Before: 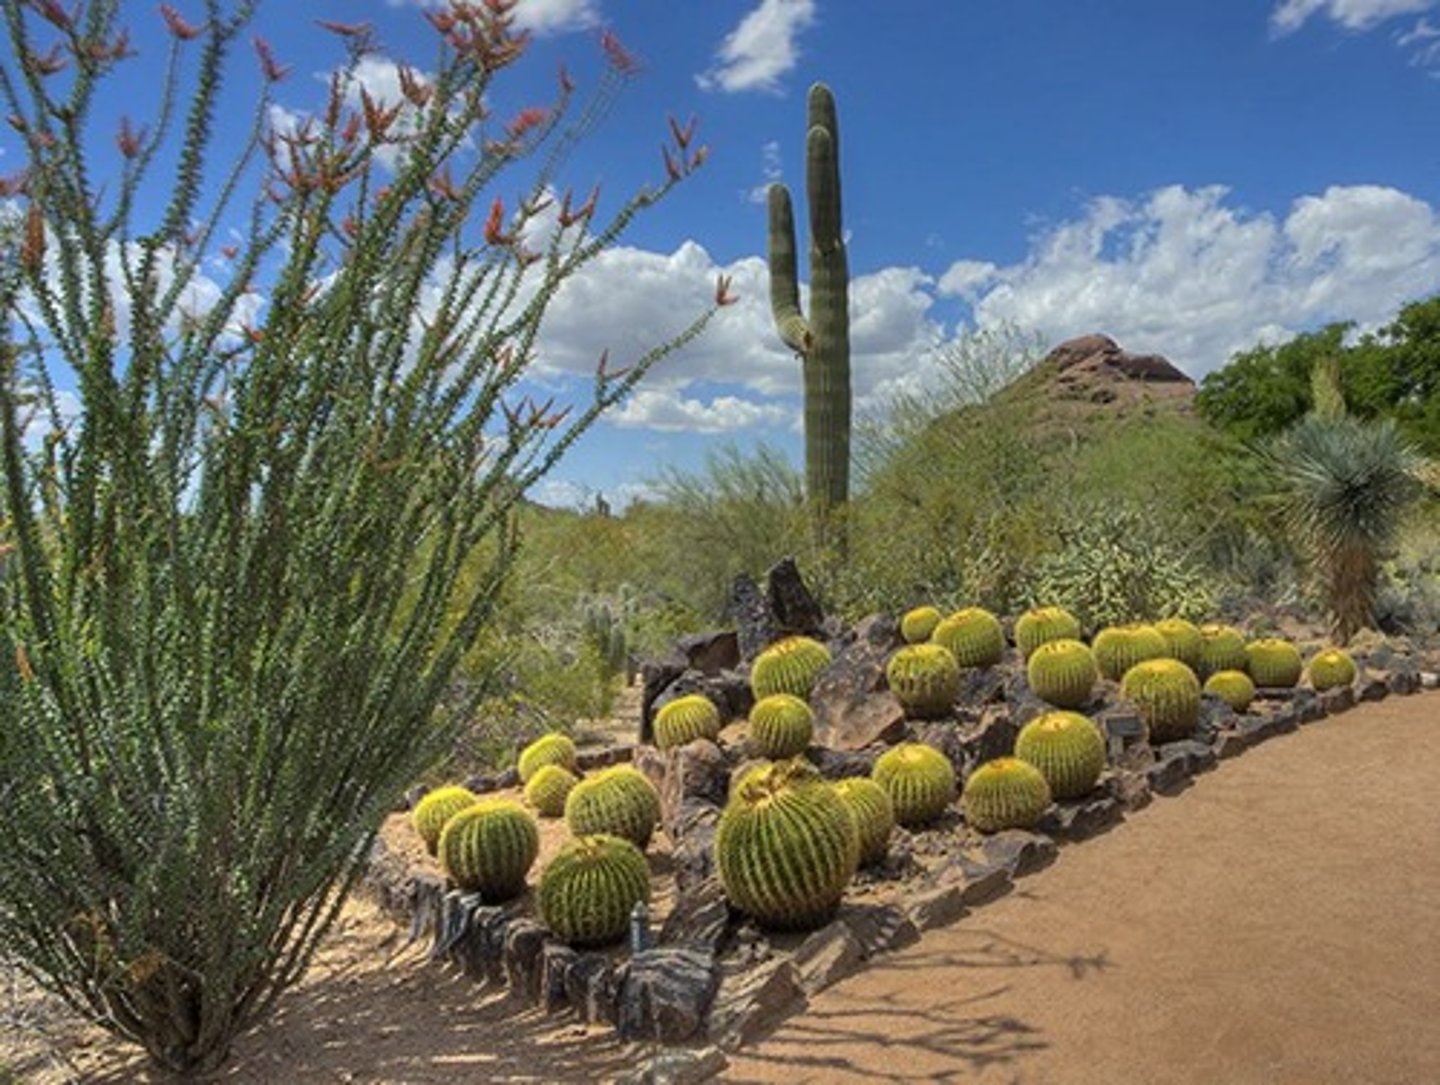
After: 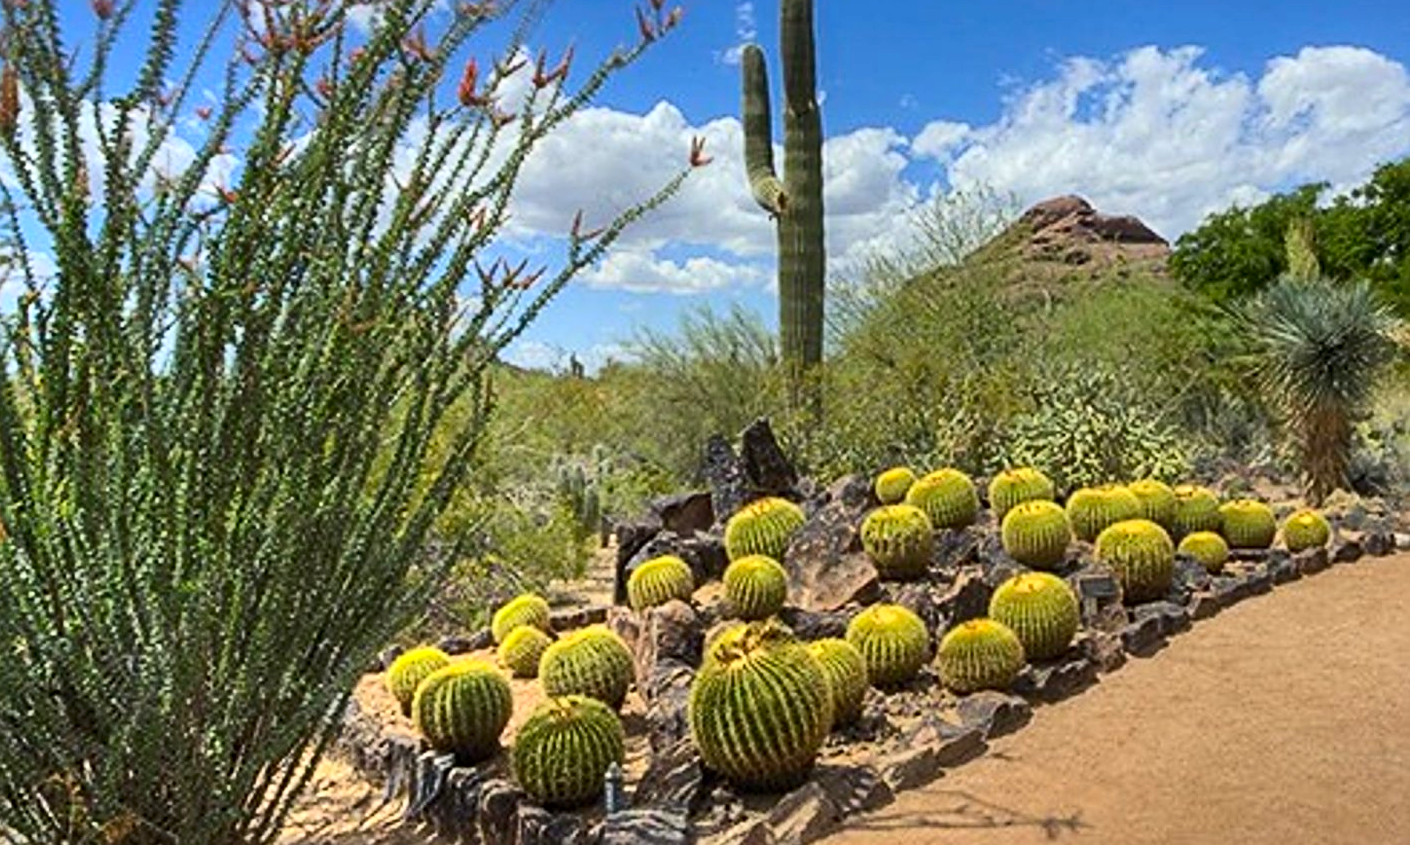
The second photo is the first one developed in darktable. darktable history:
crop and rotate: left 1.814%, top 12.818%, right 0.25%, bottom 9.225%
sharpen: radius 3.119
contrast brightness saturation: contrast 0.23, brightness 0.1, saturation 0.29
